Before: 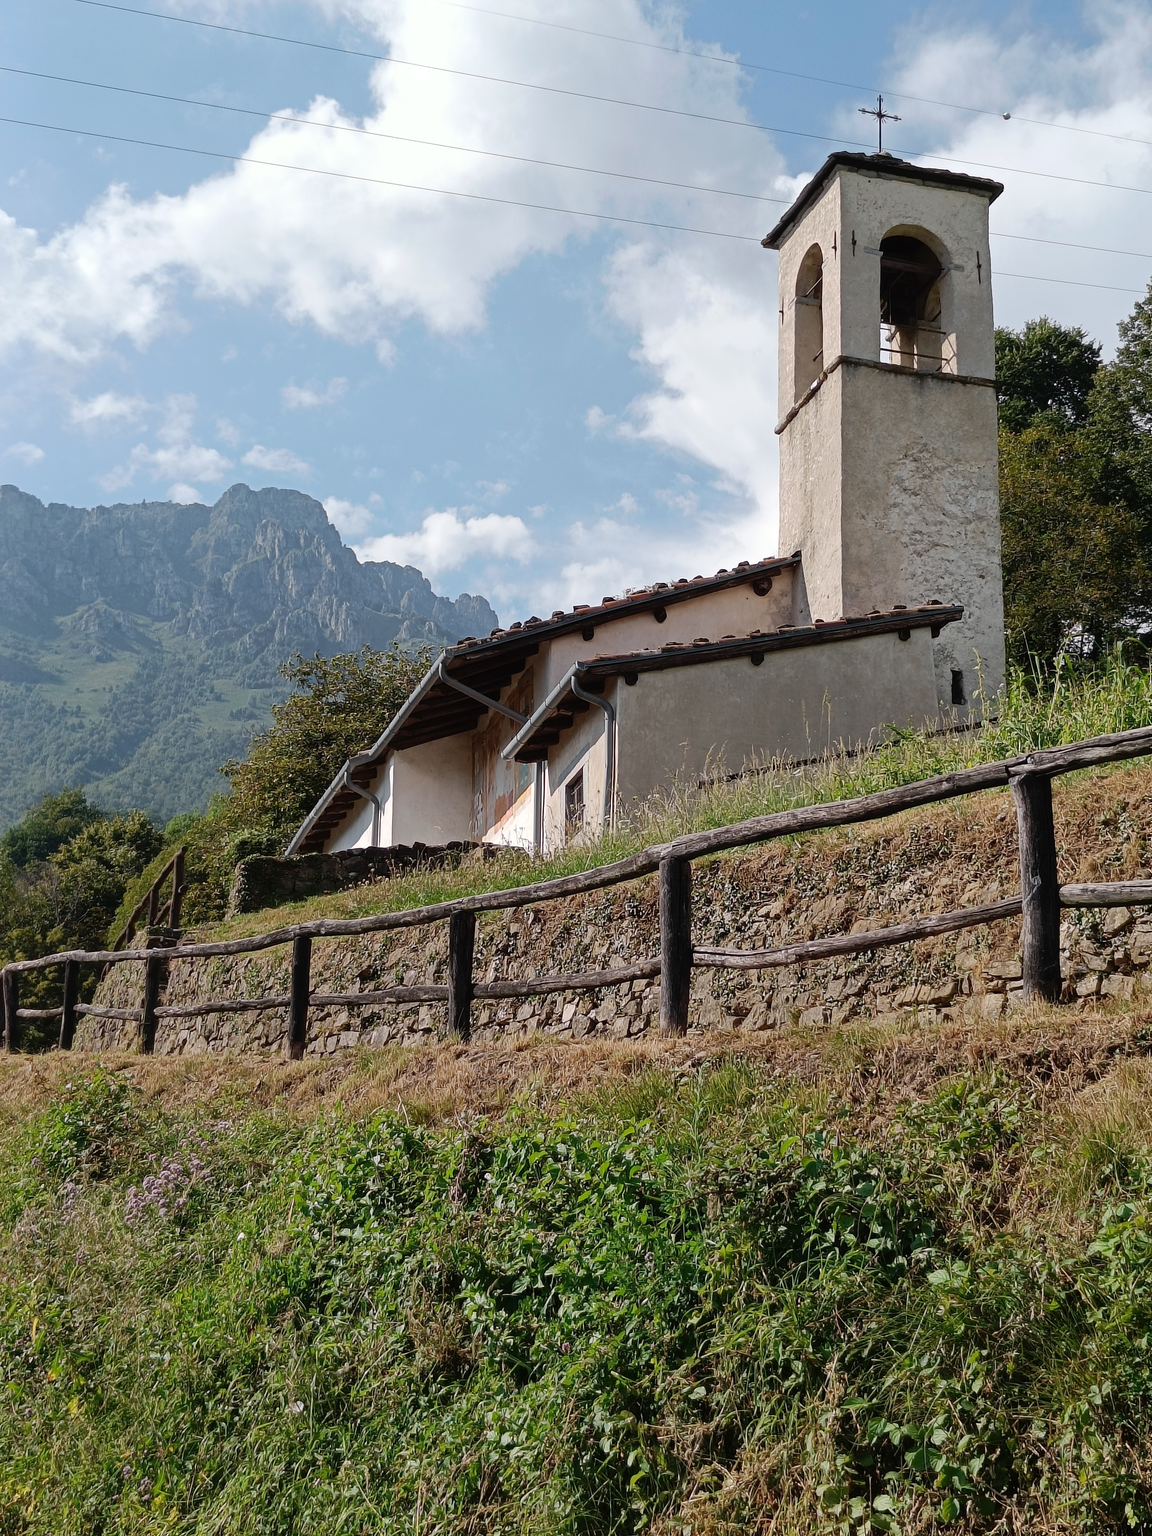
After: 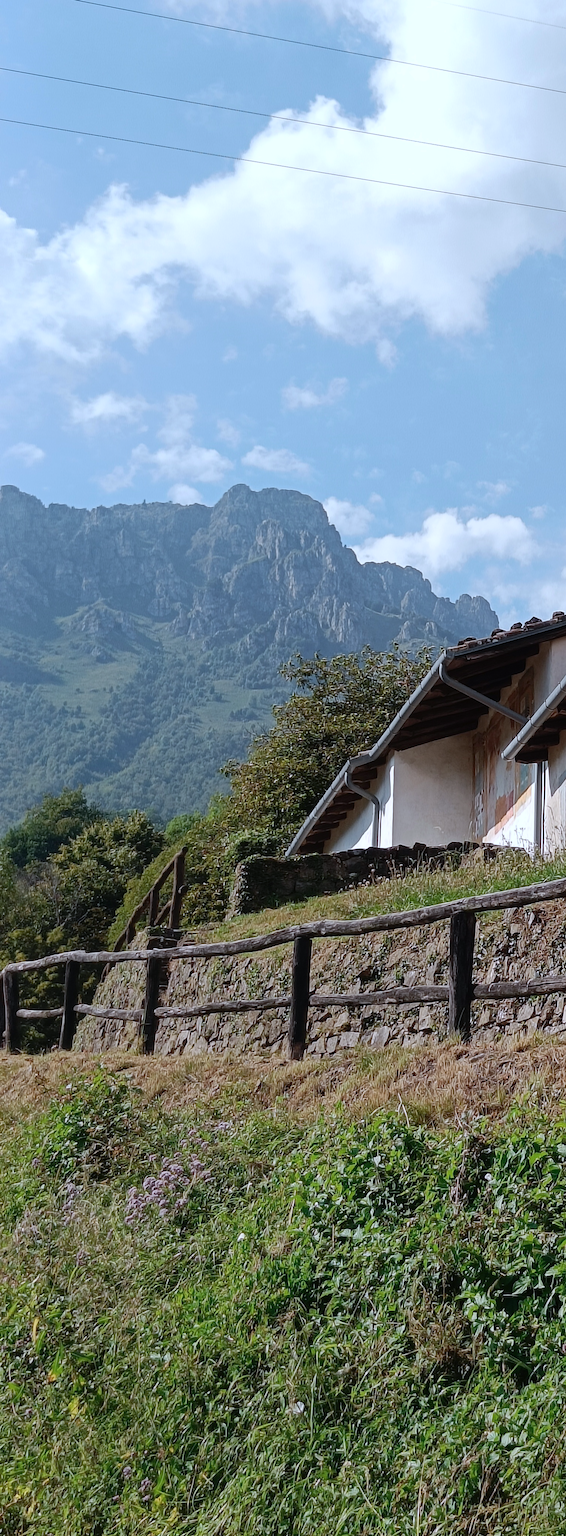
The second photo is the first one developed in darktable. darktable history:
tone equalizer: on, module defaults
crop and rotate: left 0%, top 0%, right 50.845%
color calibration: x 0.367, y 0.379, temperature 4395.86 K
